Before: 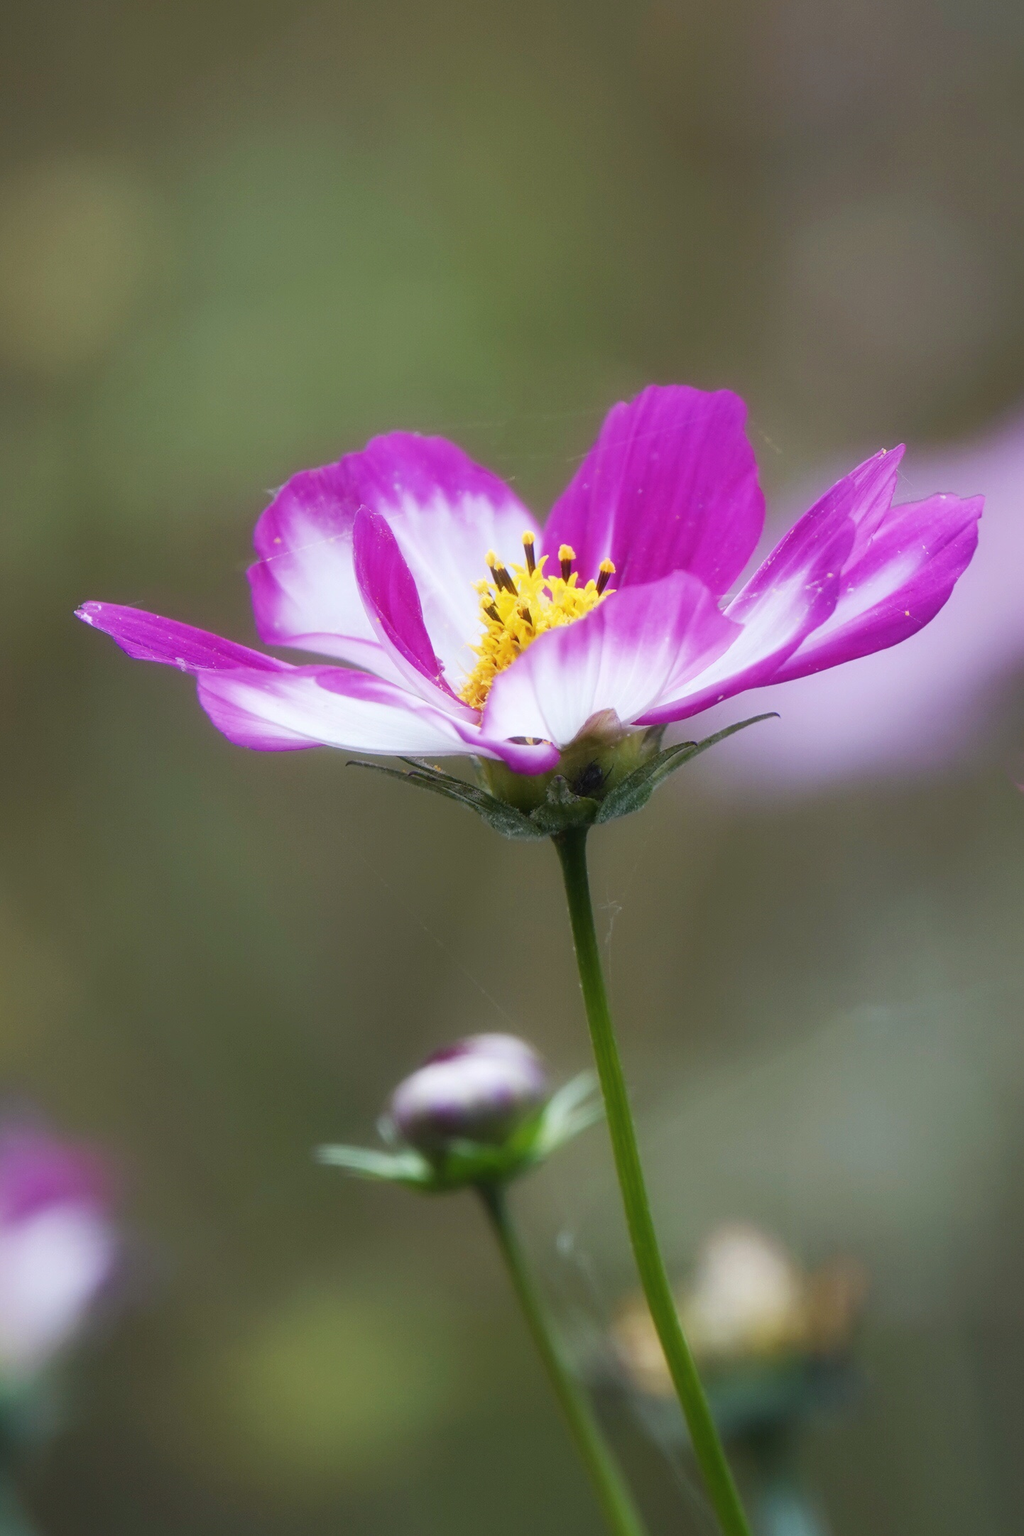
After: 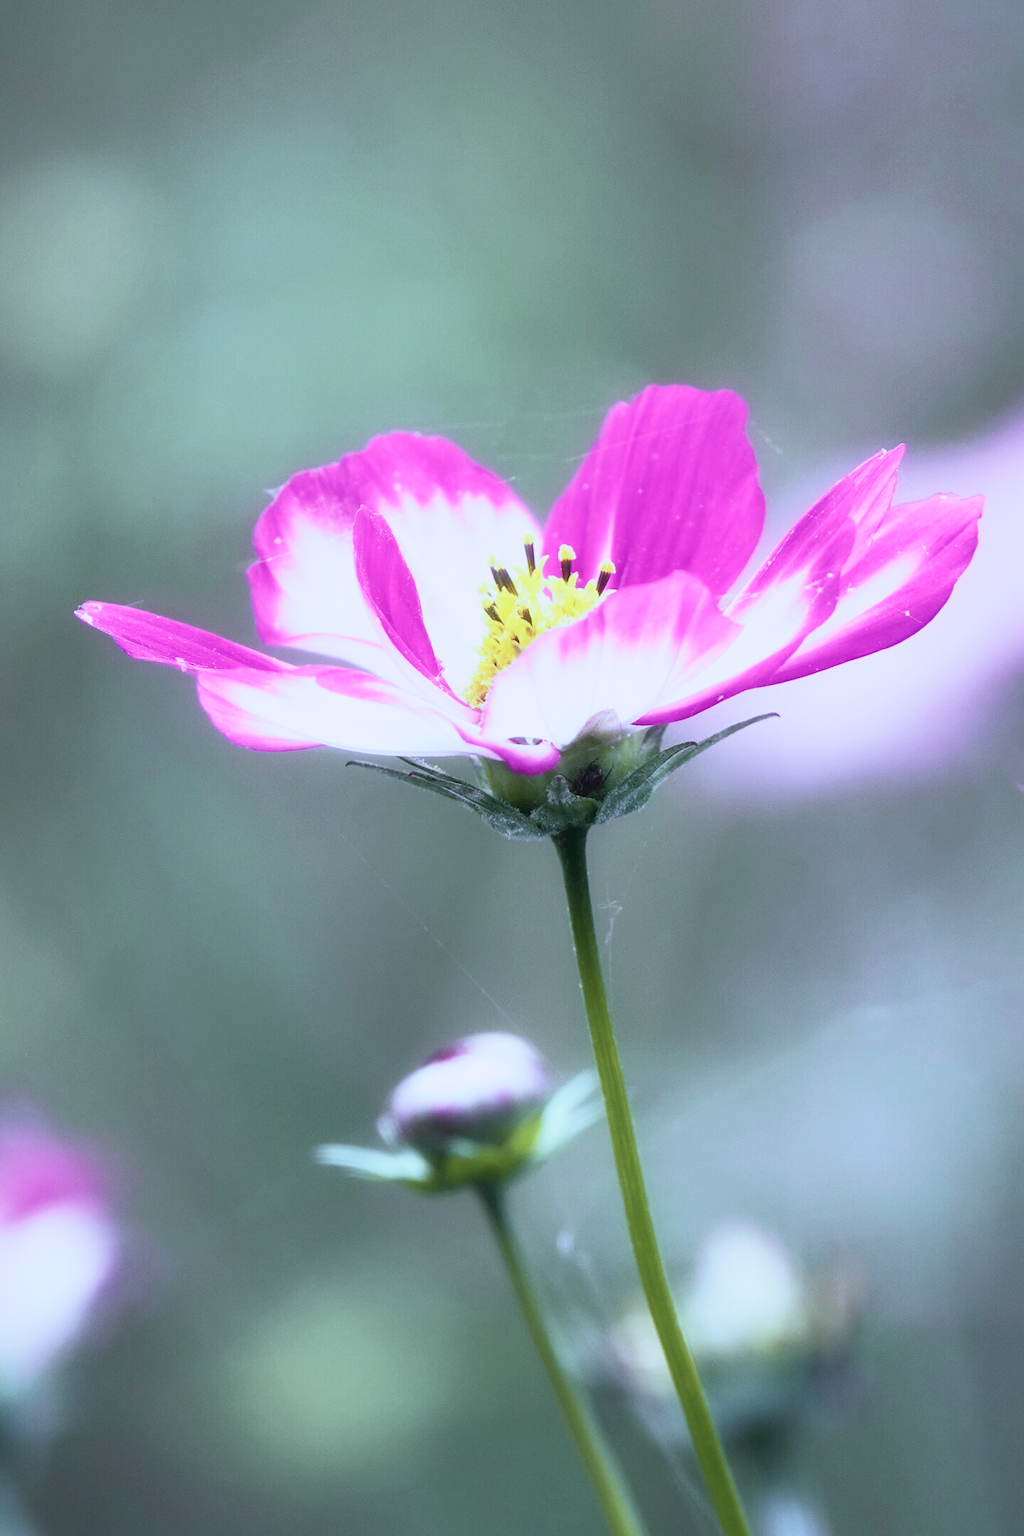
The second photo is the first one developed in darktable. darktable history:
contrast brightness saturation: contrast 0.1, saturation -0.36
base curve: curves: ch0 [(0, 0) (0.088, 0.125) (0.176, 0.251) (0.354, 0.501) (0.613, 0.749) (1, 0.877)], preserve colors none
white balance: red 0.766, blue 1.537
tone curve: curves: ch0 [(0, 0.005) (0.103, 0.097) (0.18, 0.22) (0.4, 0.485) (0.5, 0.612) (0.668, 0.787) (0.823, 0.894) (1, 0.971)]; ch1 [(0, 0) (0.172, 0.123) (0.324, 0.253) (0.396, 0.388) (0.478, 0.461) (0.499, 0.498) (0.522, 0.528) (0.609, 0.686) (0.704, 0.818) (1, 1)]; ch2 [(0, 0) (0.411, 0.424) (0.496, 0.501) (0.515, 0.514) (0.555, 0.585) (0.641, 0.69) (1, 1)], color space Lab, independent channels, preserve colors none
